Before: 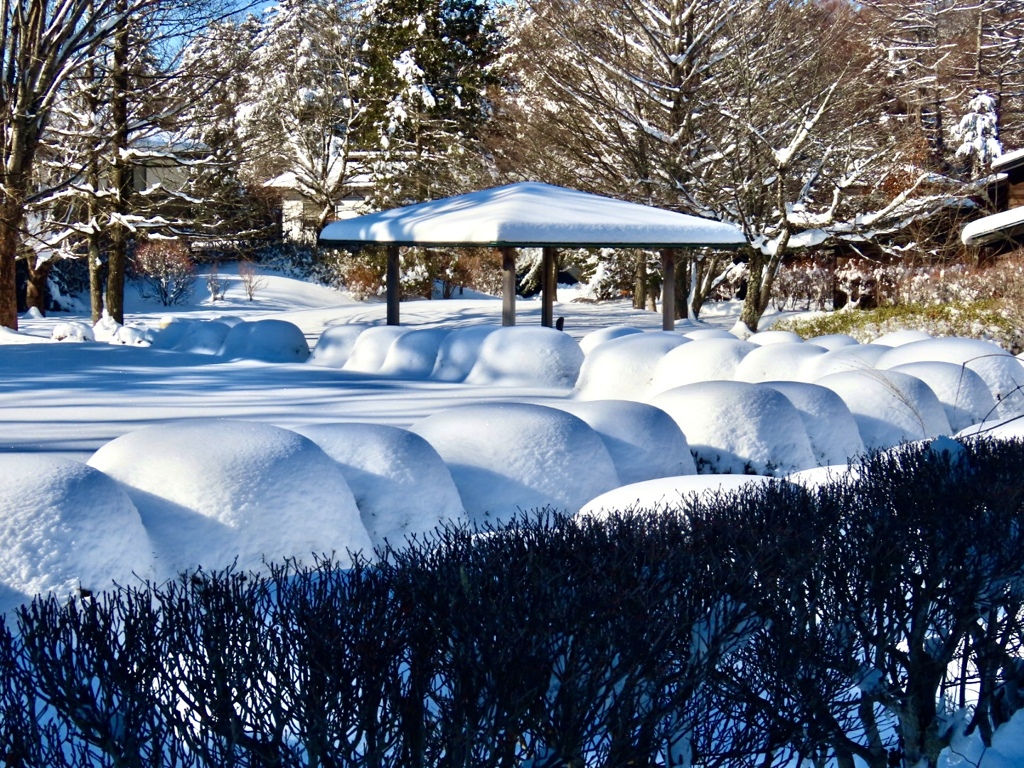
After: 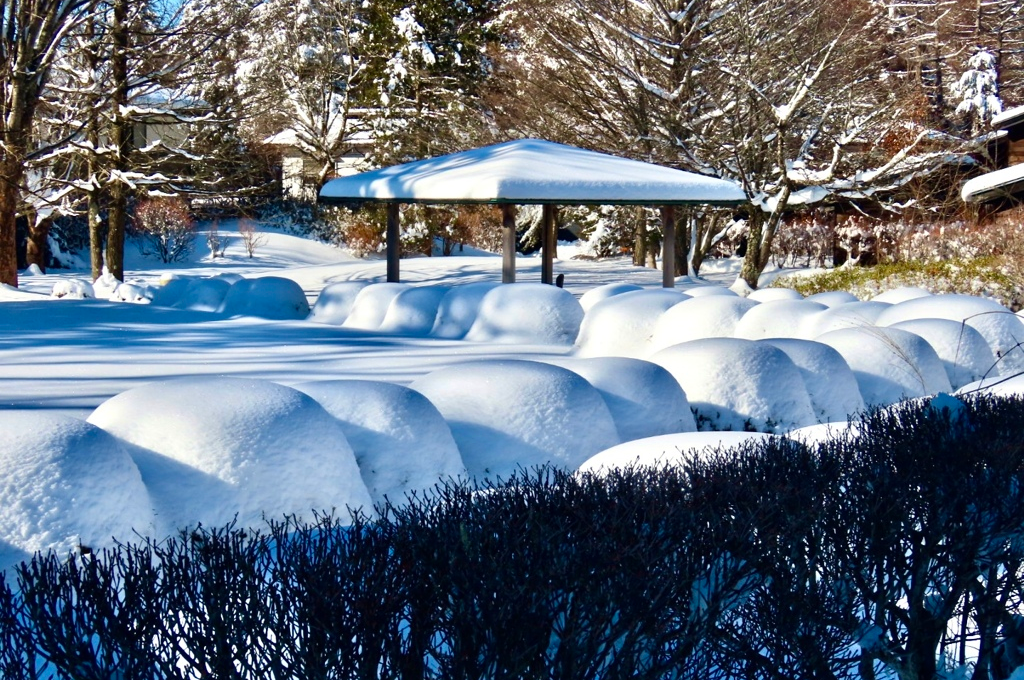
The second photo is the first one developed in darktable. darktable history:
crop and rotate: top 5.605%, bottom 5.844%
